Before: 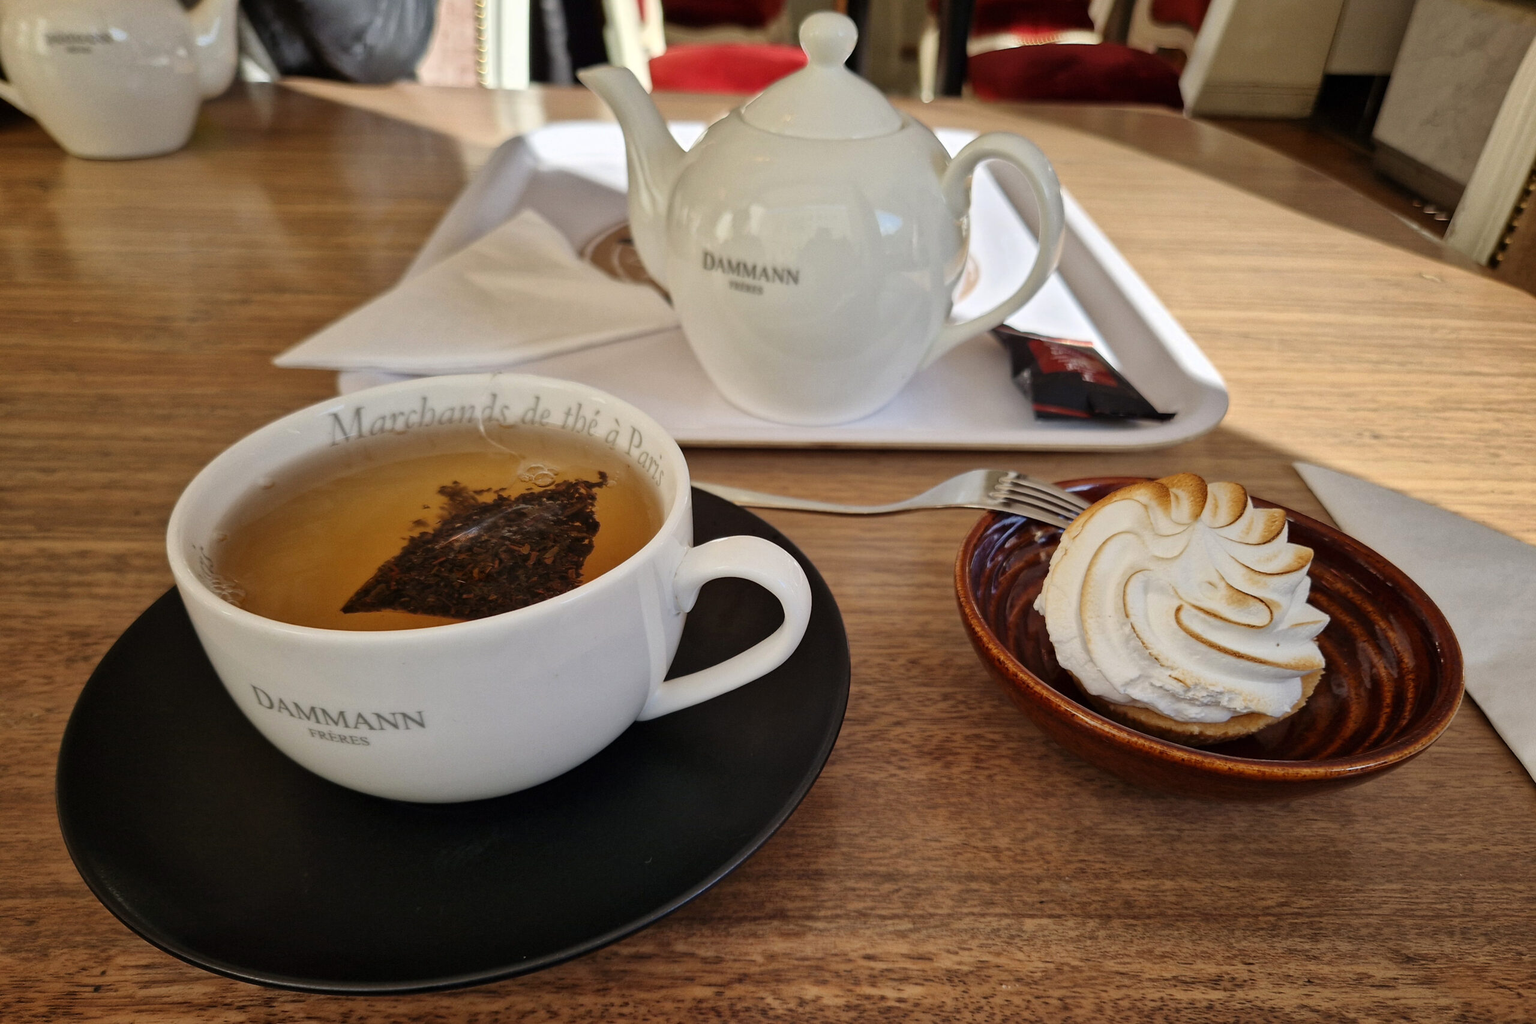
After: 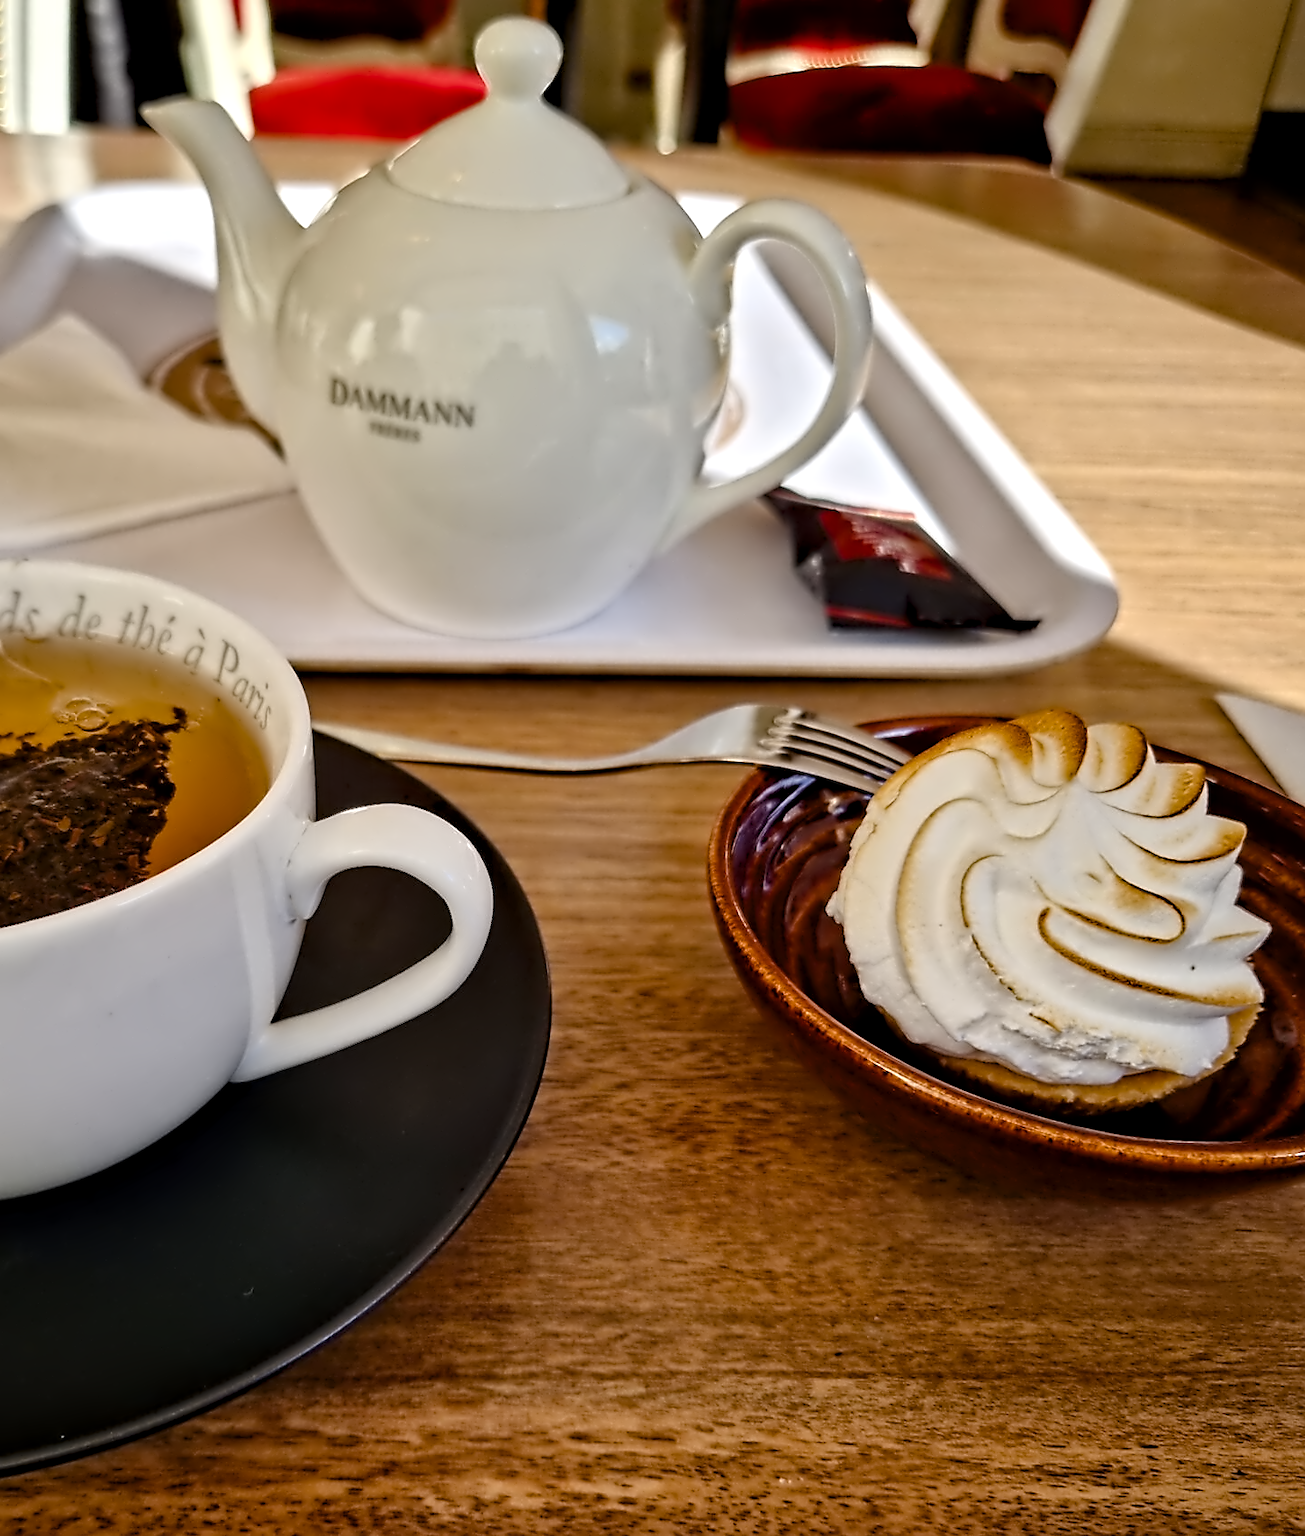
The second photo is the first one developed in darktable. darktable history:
contrast equalizer: octaves 7, y [[0.5, 0.542, 0.583, 0.625, 0.667, 0.708], [0.5 ×6], [0.5 ×6], [0, 0.033, 0.067, 0.1, 0.133, 0.167], [0, 0.05, 0.1, 0.15, 0.2, 0.25]]
sharpen: amount 0.2
crop: left 31.458%, top 0%, right 11.876%
tone equalizer: on, module defaults
color balance rgb: perceptual saturation grading › global saturation 35%, perceptual saturation grading › highlights -30%, perceptual saturation grading › shadows 35%, perceptual brilliance grading › global brilliance 3%, perceptual brilliance grading › highlights -3%, perceptual brilliance grading › shadows 3%
